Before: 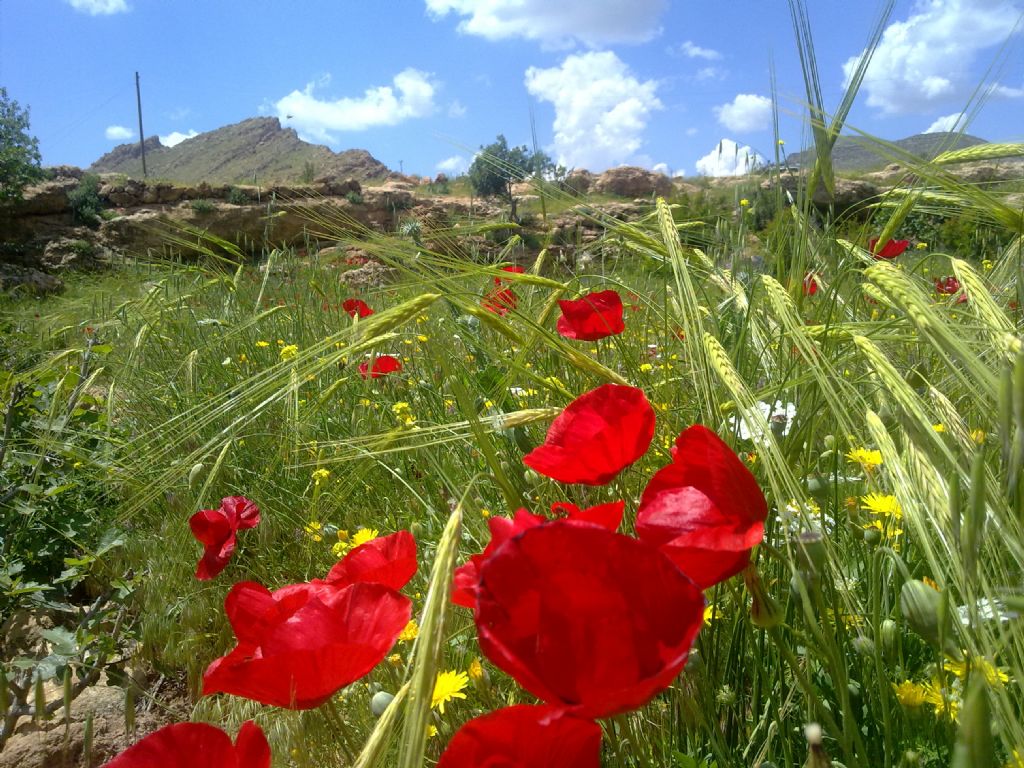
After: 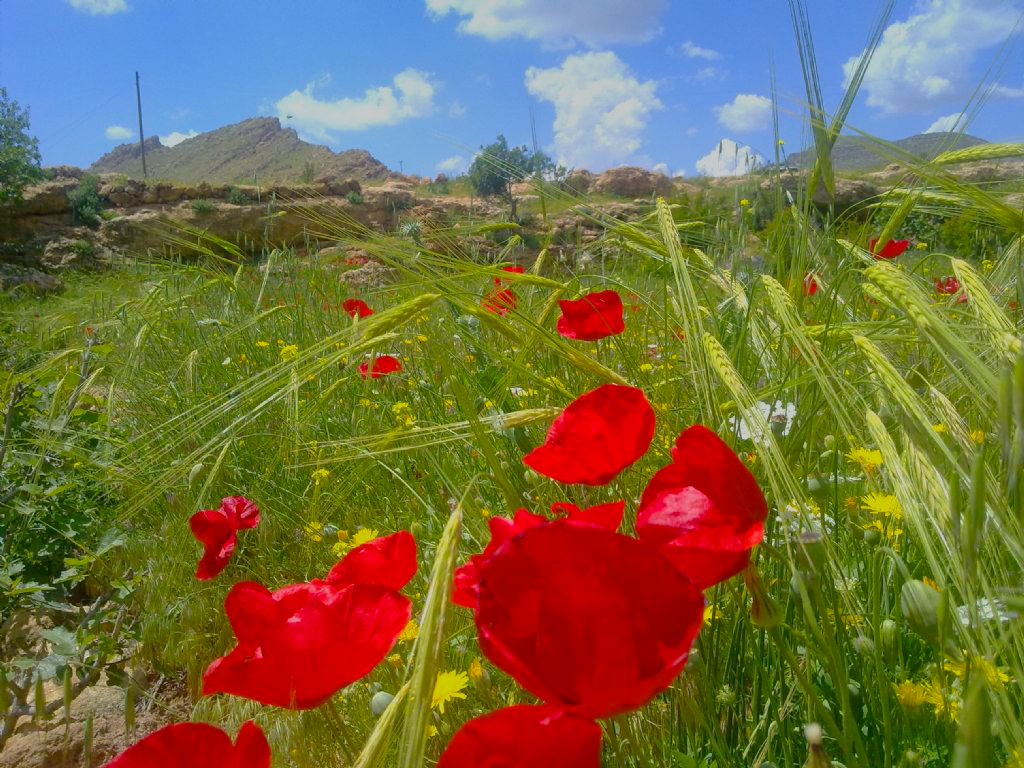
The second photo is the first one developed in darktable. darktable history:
shadows and highlights: shadows 33.34, highlights -47.34, compress 49.61%, soften with gaussian
color balance rgb: shadows lift › chroma 0.697%, shadows lift › hue 111.6°, highlights gain › chroma 0.286%, highlights gain › hue 332.66°, perceptual saturation grading › global saturation 19.864%, contrast -29.442%
